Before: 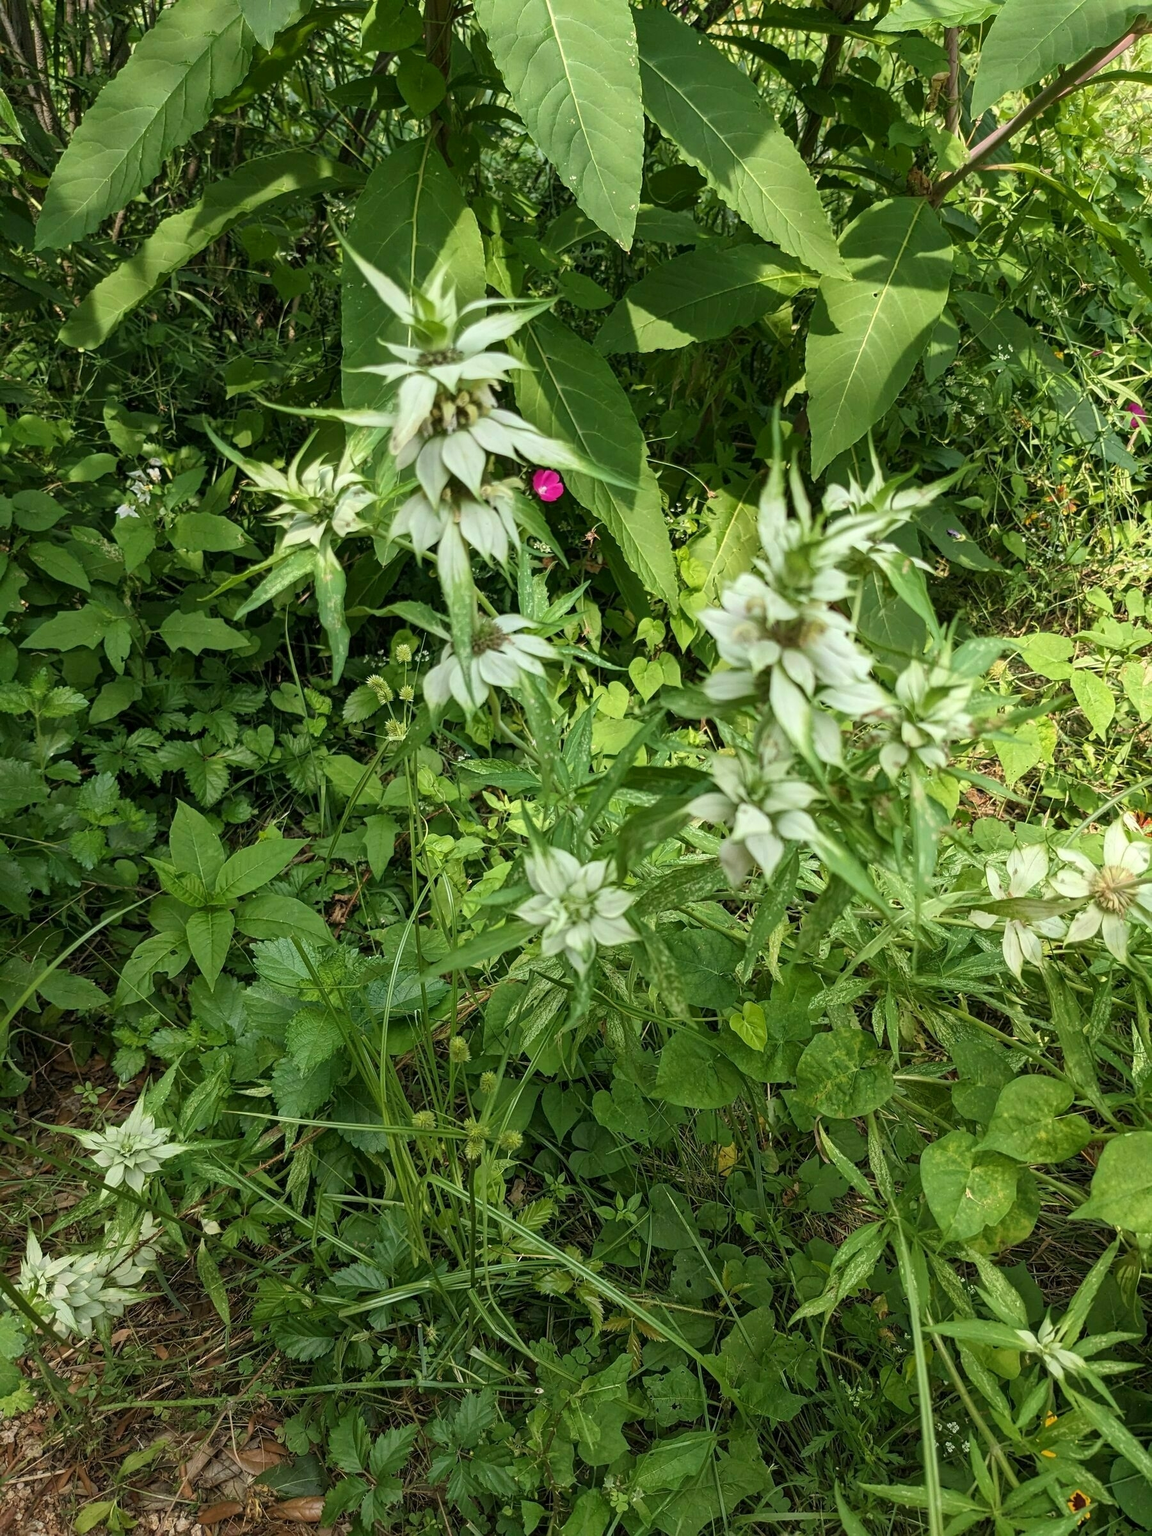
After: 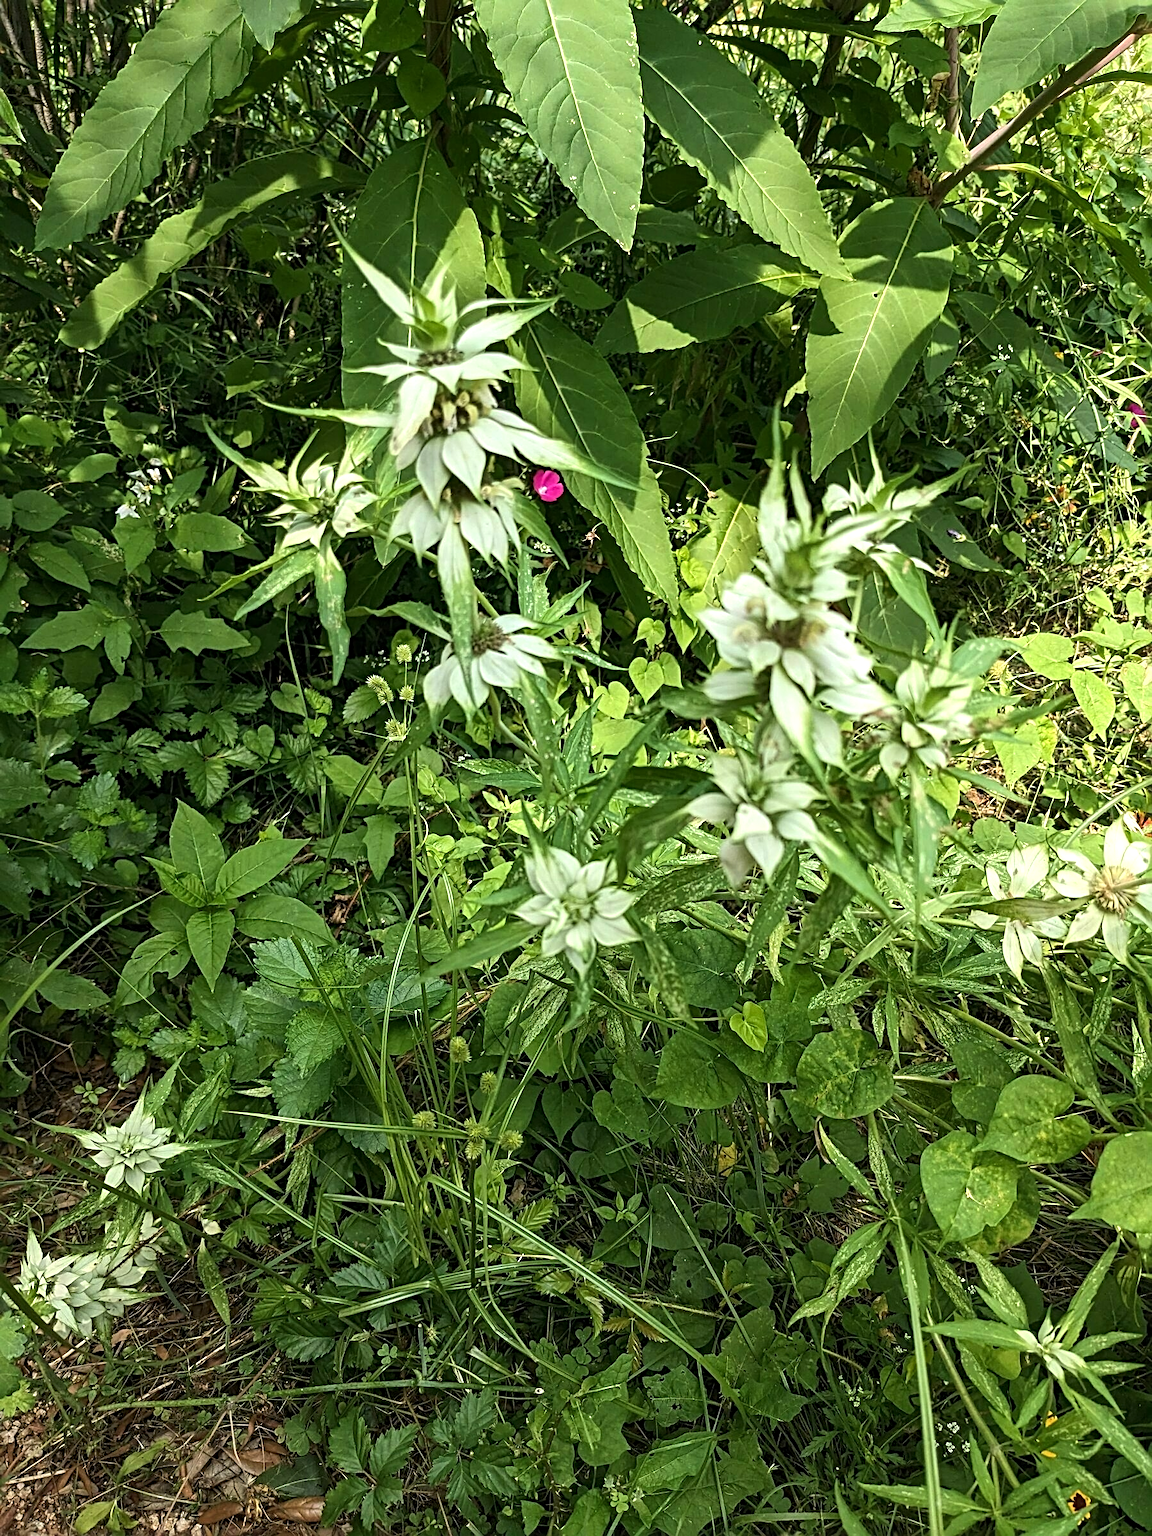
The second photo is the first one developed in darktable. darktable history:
sharpen: radius 4
tone equalizer: -8 EV -0.417 EV, -7 EV -0.389 EV, -6 EV -0.333 EV, -5 EV -0.222 EV, -3 EV 0.222 EV, -2 EV 0.333 EV, -1 EV 0.389 EV, +0 EV 0.417 EV, edges refinement/feathering 500, mask exposure compensation -1.57 EV, preserve details no
